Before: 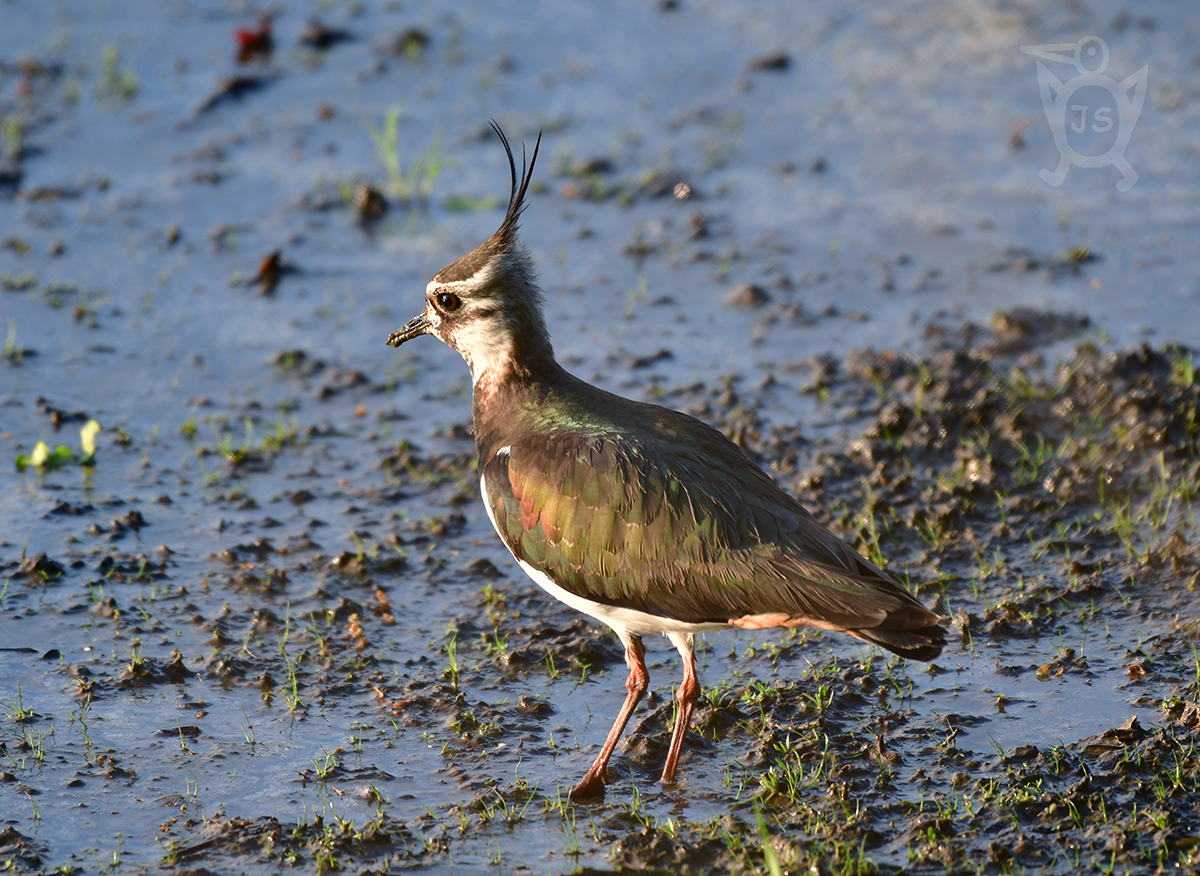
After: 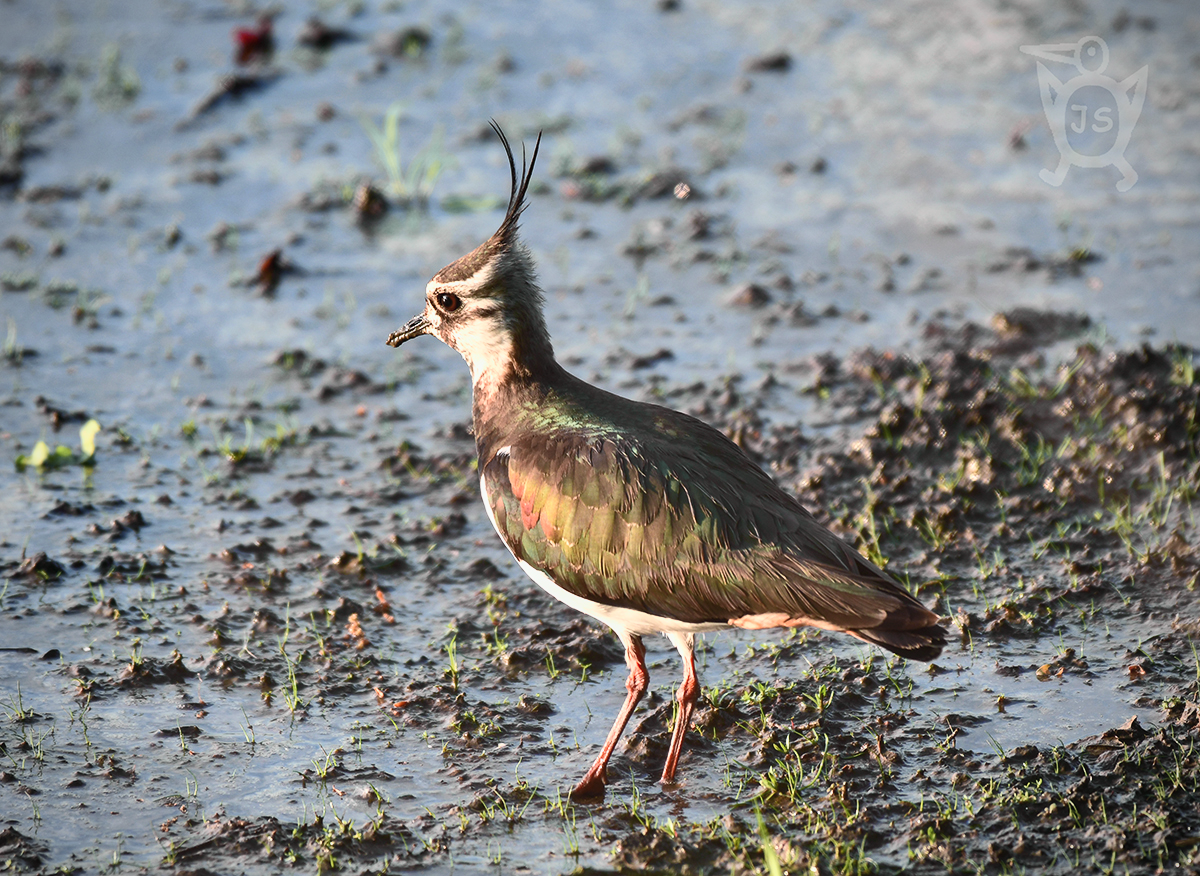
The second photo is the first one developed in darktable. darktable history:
local contrast: highlights 100%, shadows 100%, detail 120%, midtone range 0.2
vignetting: fall-off radius 60.65%
tone curve: curves: ch0 [(0, 0.026) (0.172, 0.194) (0.398, 0.437) (0.469, 0.544) (0.612, 0.741) (0.845, 0.926) (1, 0.968)]; ch1 [(0, 0) (0.437, 0.453) (0.472, 0.467) (0.502, 0.502) (0.531, 0.537) (0.574, 0.583) (0.617, 0.64) (0.699, 0.749) (0.859, 0.919) (1, 1)]; ch2 [(0, 0) (0.33, 0.301) (0.421, 0.443) (0.476, 0.502) (0.511, 0.504) (0.553, 0.55) (0.595, 0.586) (0.664, 0.664) (1, 1)], color space Lab, independent channels, preserve colors none
